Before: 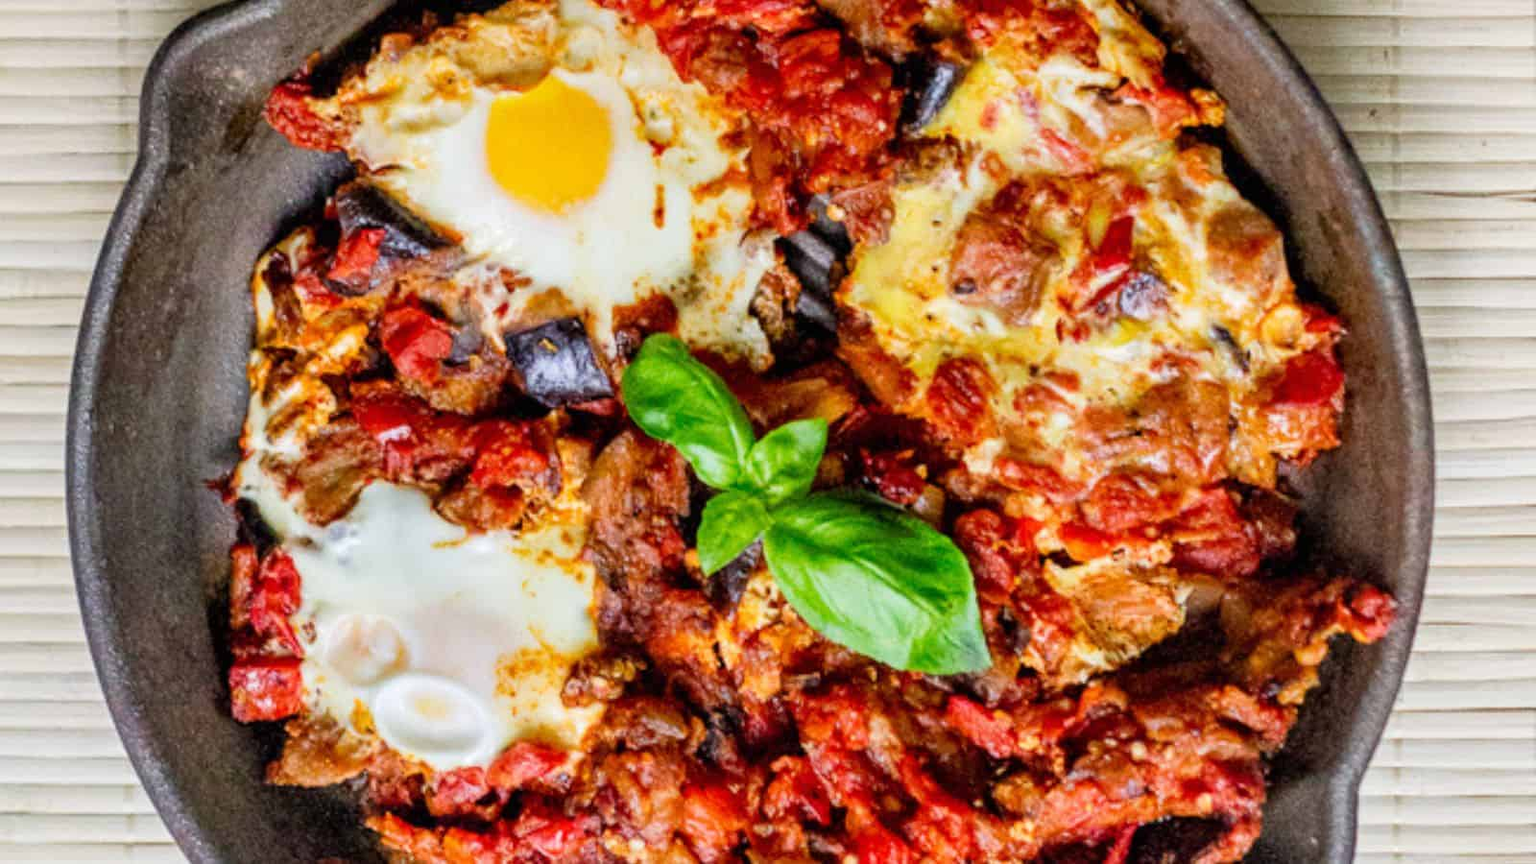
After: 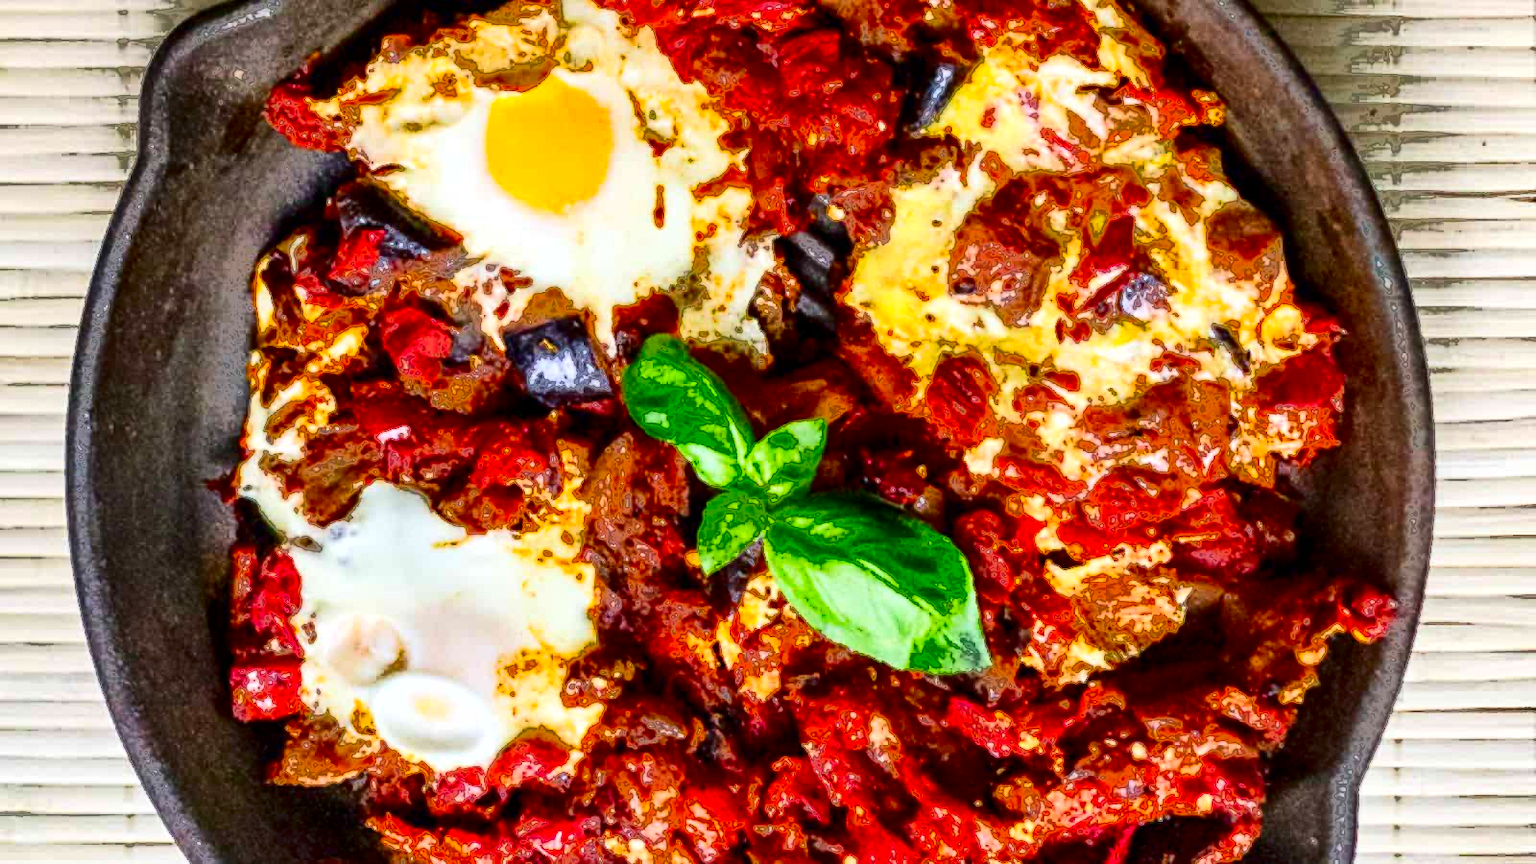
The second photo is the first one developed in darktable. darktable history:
shadows and highlights: soften with gaussian
contrast brightness saturation: contrast 0.22, brightness -0.19, saturation 0.24
fill light: exposure -0.73 EV, center 0.69, width 2.2
exposure: black level correction 0, exposure 0.3 EV, compensate highlight preservation false
